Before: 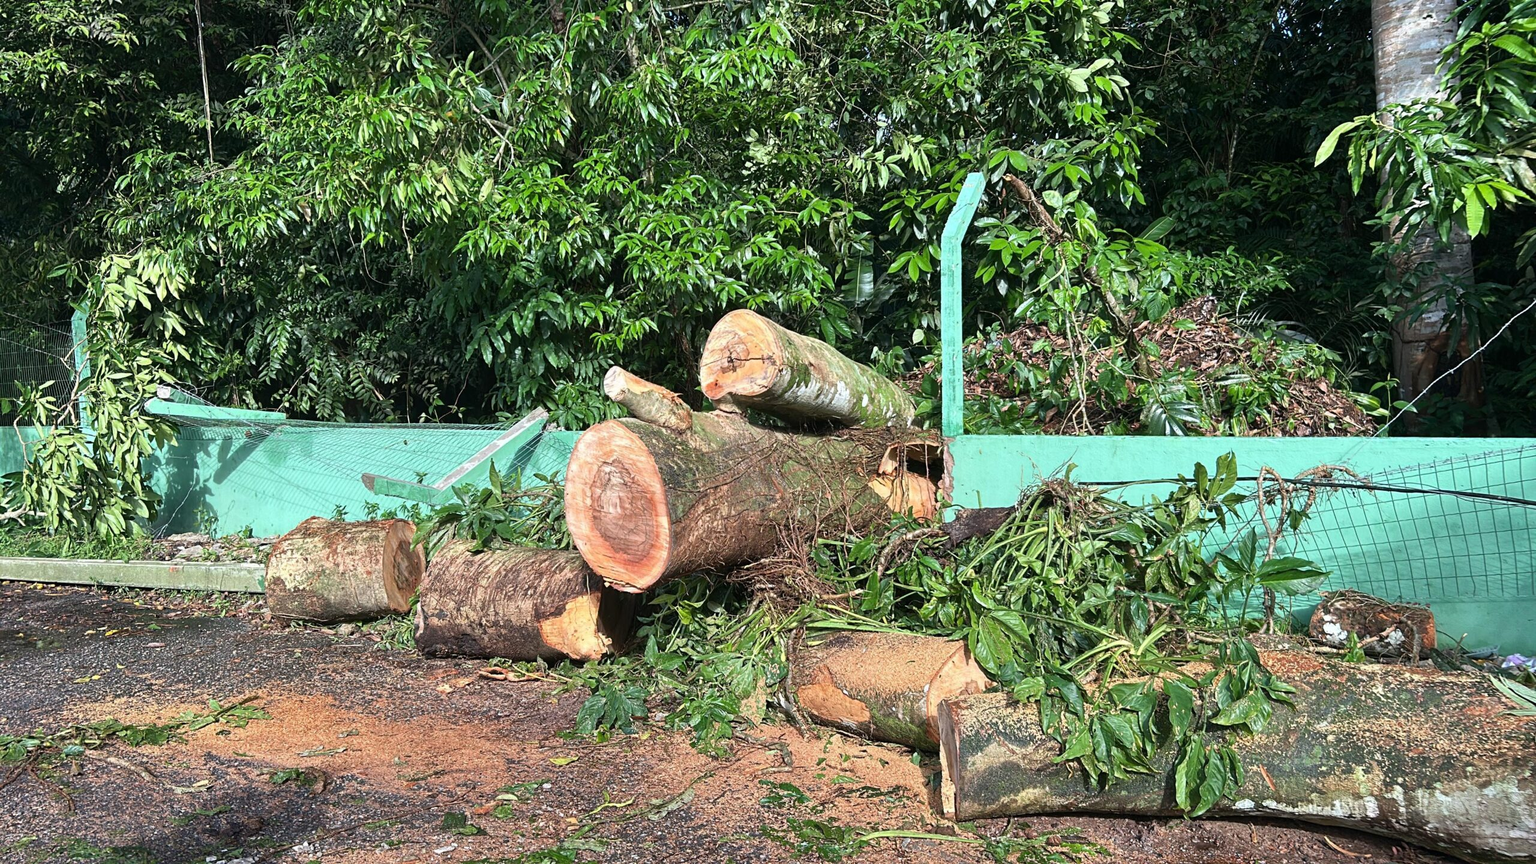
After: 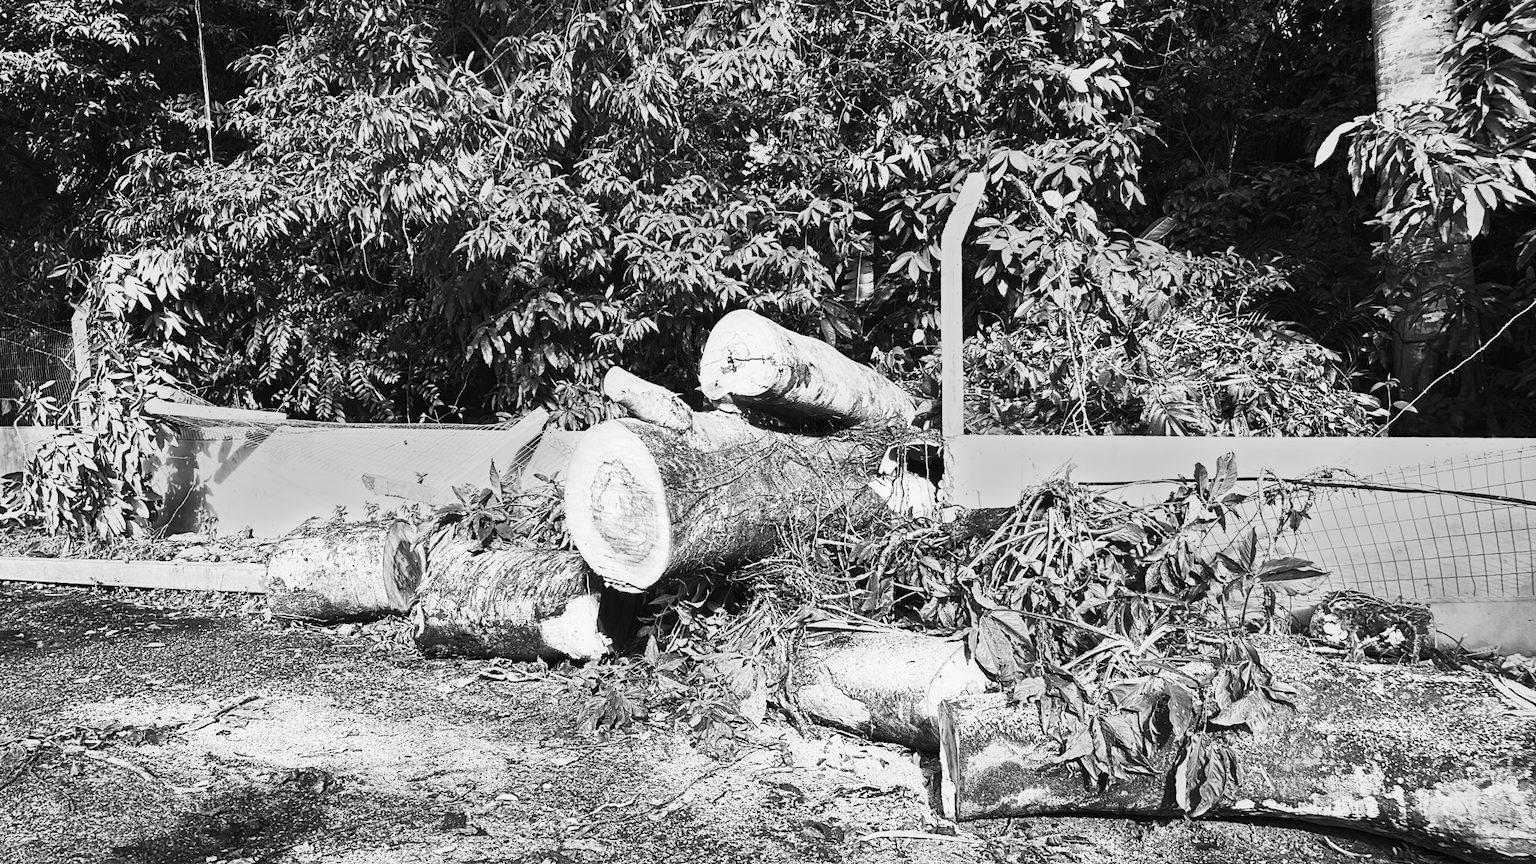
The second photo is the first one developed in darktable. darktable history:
monochrome: a 26.22, b 42.67, size 0.8
contrast brightness saturation: contrast 0.62, brightness 0.34, saturation 0.14
